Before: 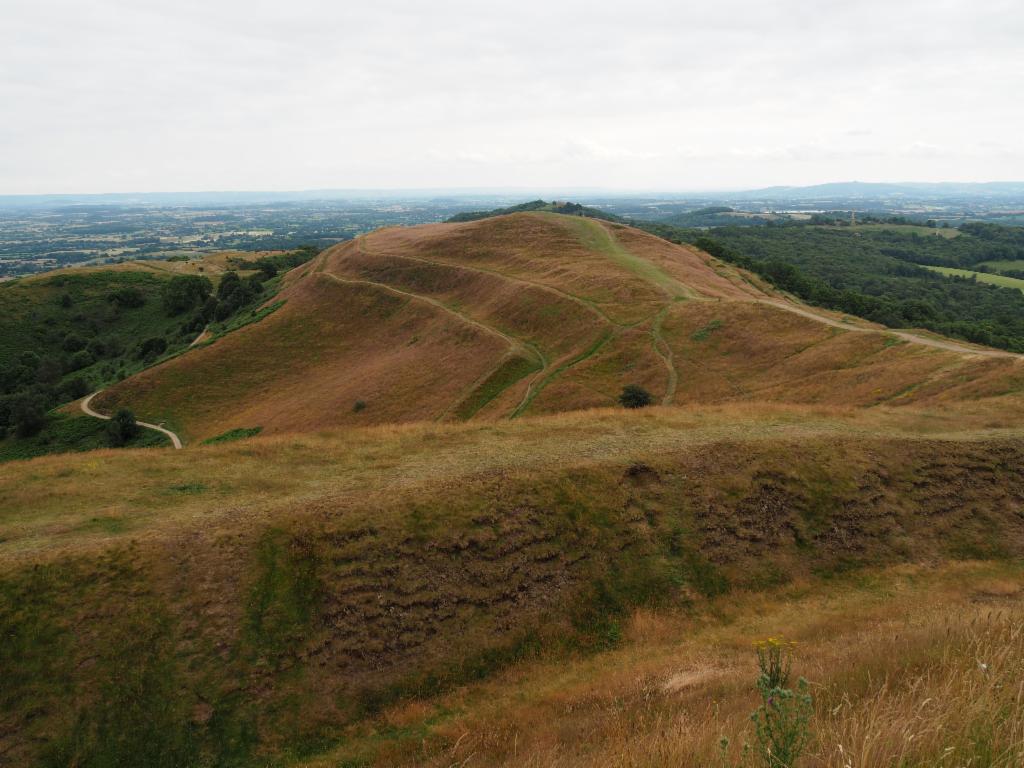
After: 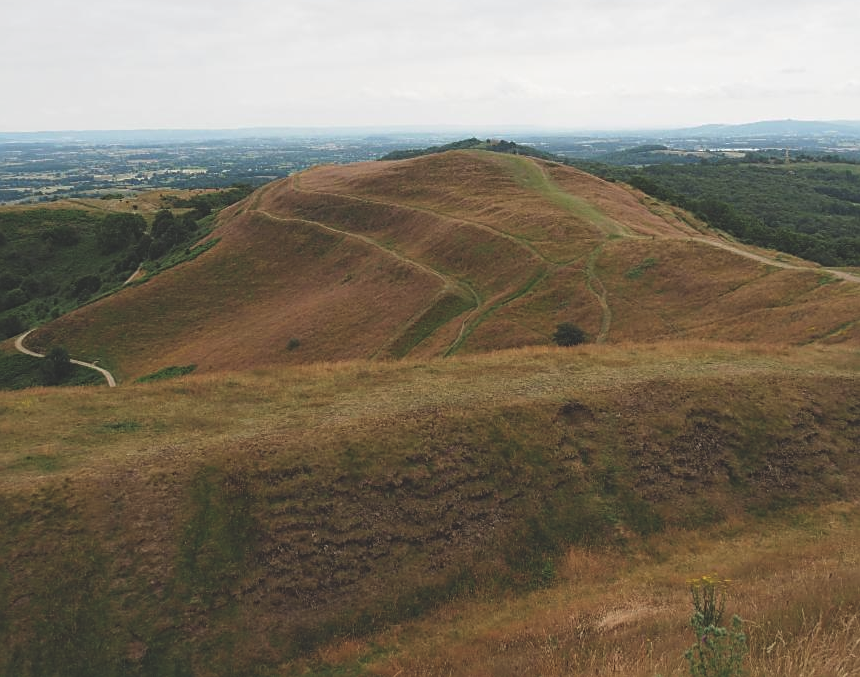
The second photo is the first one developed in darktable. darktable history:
sharpen: on, module defaults
crop: left 6.446%, top 8.188%, right 9.538%, bottom 3.548%
exposure: black level correction -0.025, exposure -0.117 EV, compensate highlight preservation false
